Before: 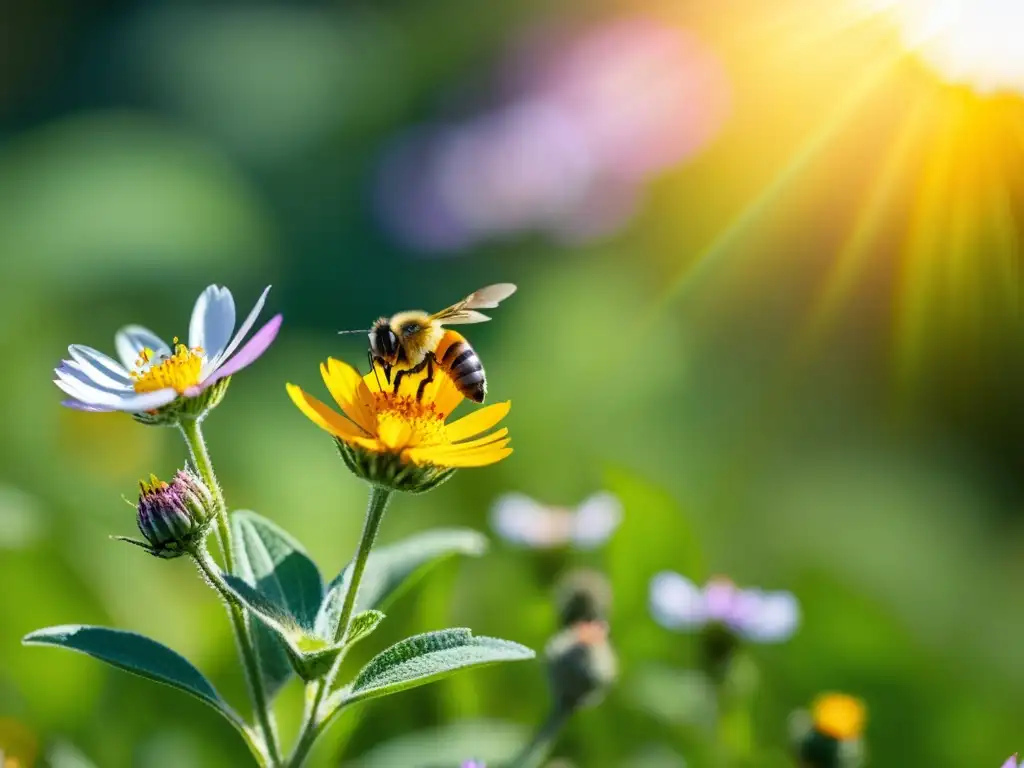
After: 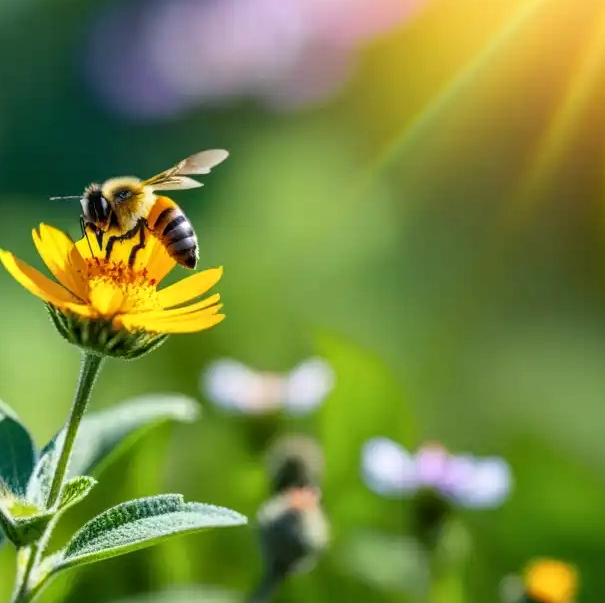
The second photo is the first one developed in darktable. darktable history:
crop and rotate: left 28.164%, top 17.49%, right 12.669%, bottom 3.869%
local contrast: on, module defaults
